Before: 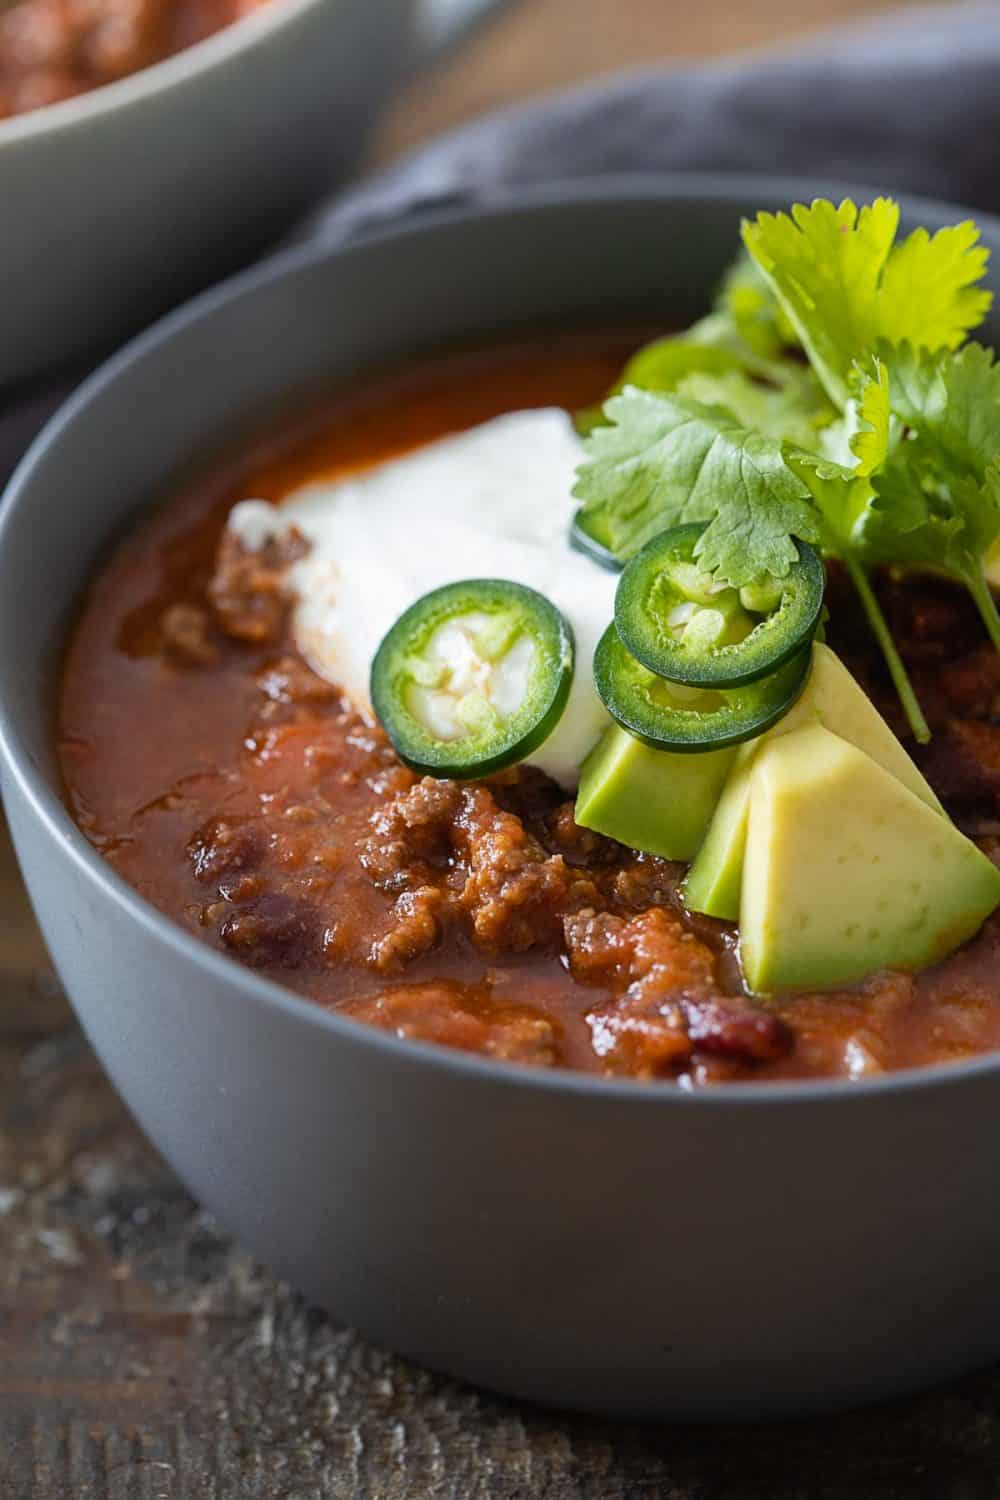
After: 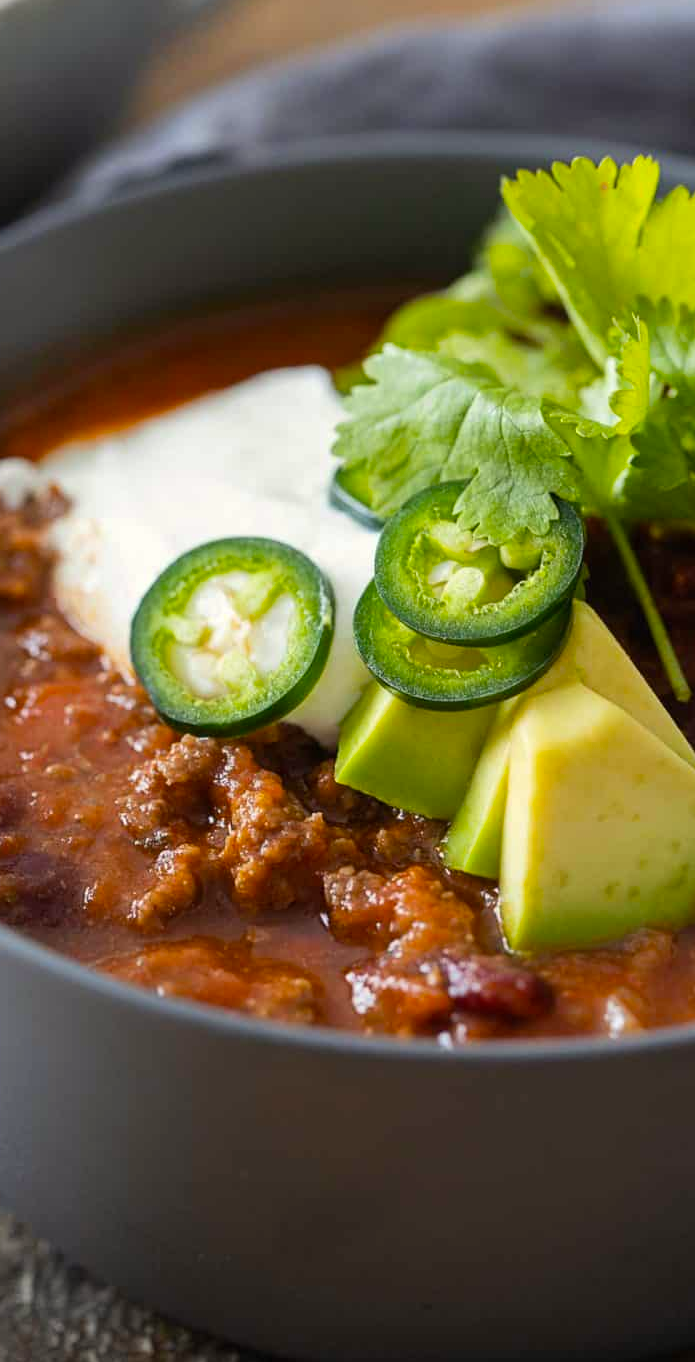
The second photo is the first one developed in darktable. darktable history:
color calibration: output colorfulness [0, 0.315, 0, 0], x 0.341, y 0.355, temperature 5166 K
exposure: compensate highlight preservation false
crop and rotate: left 24.034%, top 2.838%, right 6.406%, bottom 6.299%
